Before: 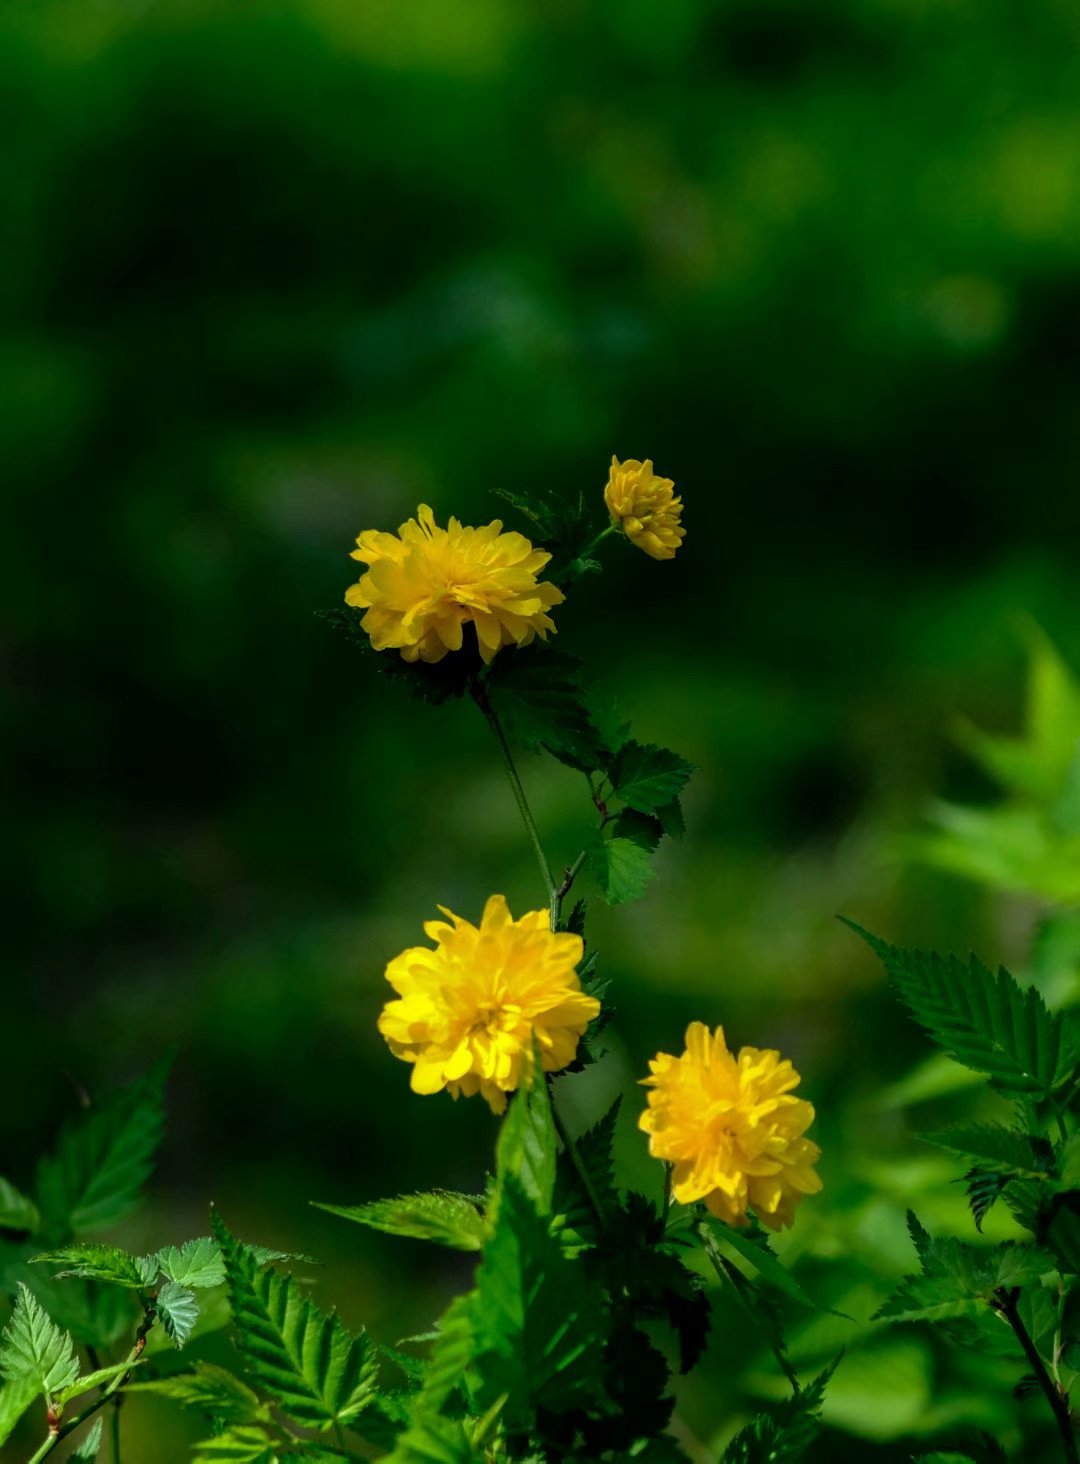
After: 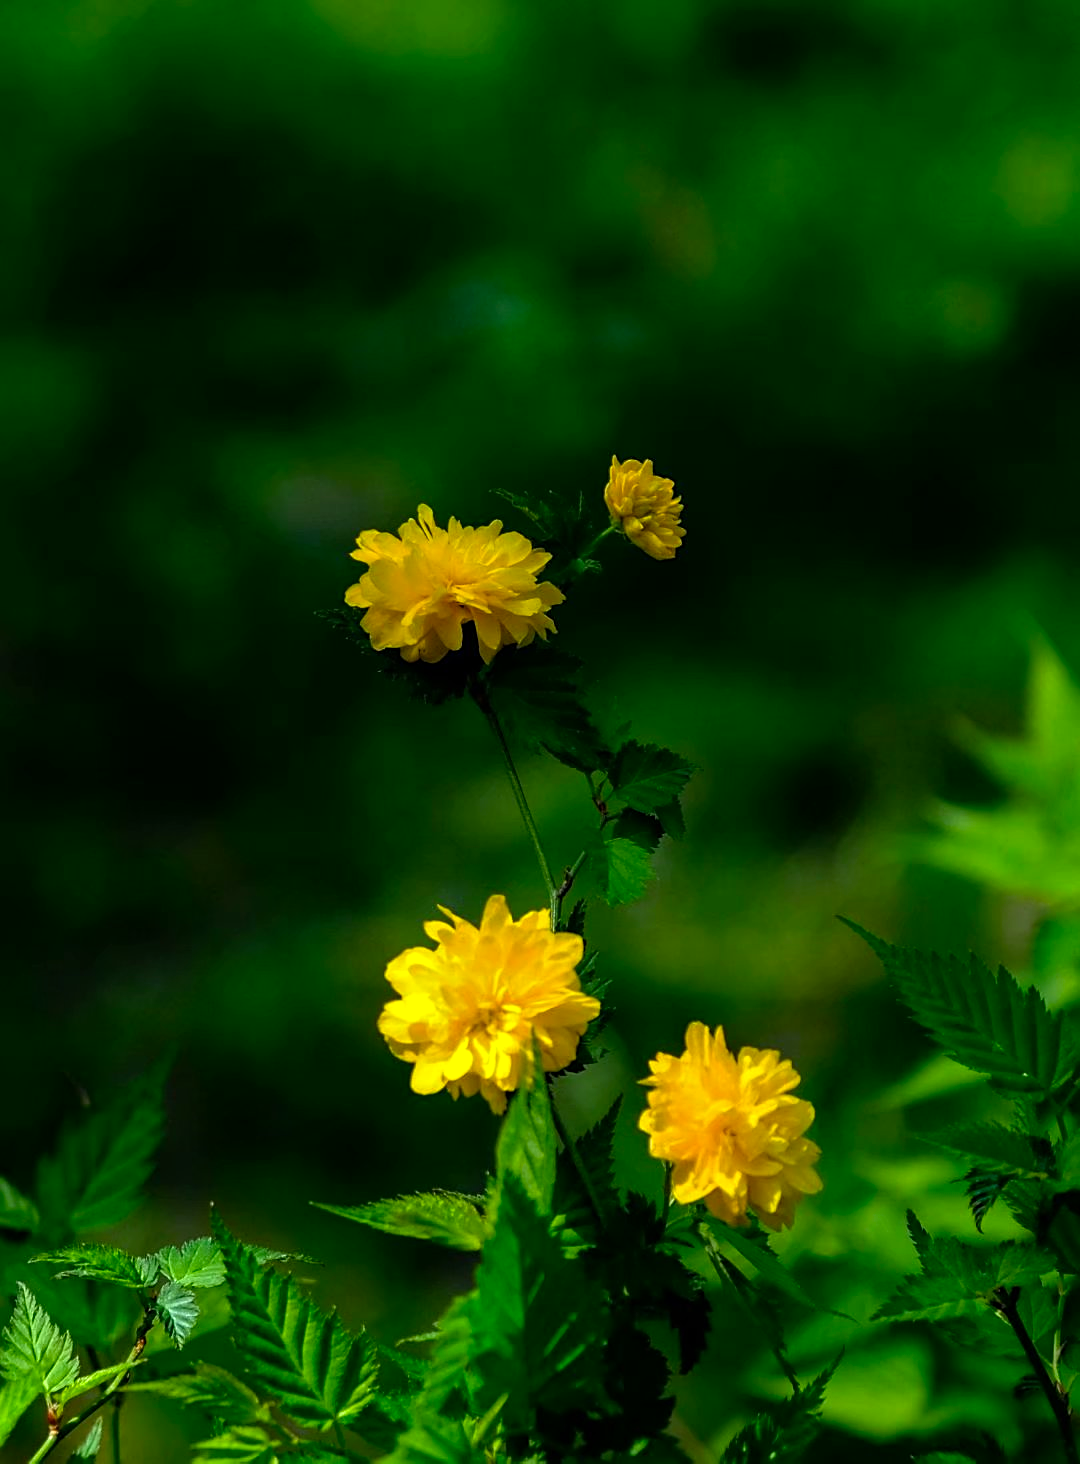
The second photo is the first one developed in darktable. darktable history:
sharpen: on, module defaults
color balance: contrast 6.48%, output saturation 113.3%
white balance: red 1.004, blue 1.024
